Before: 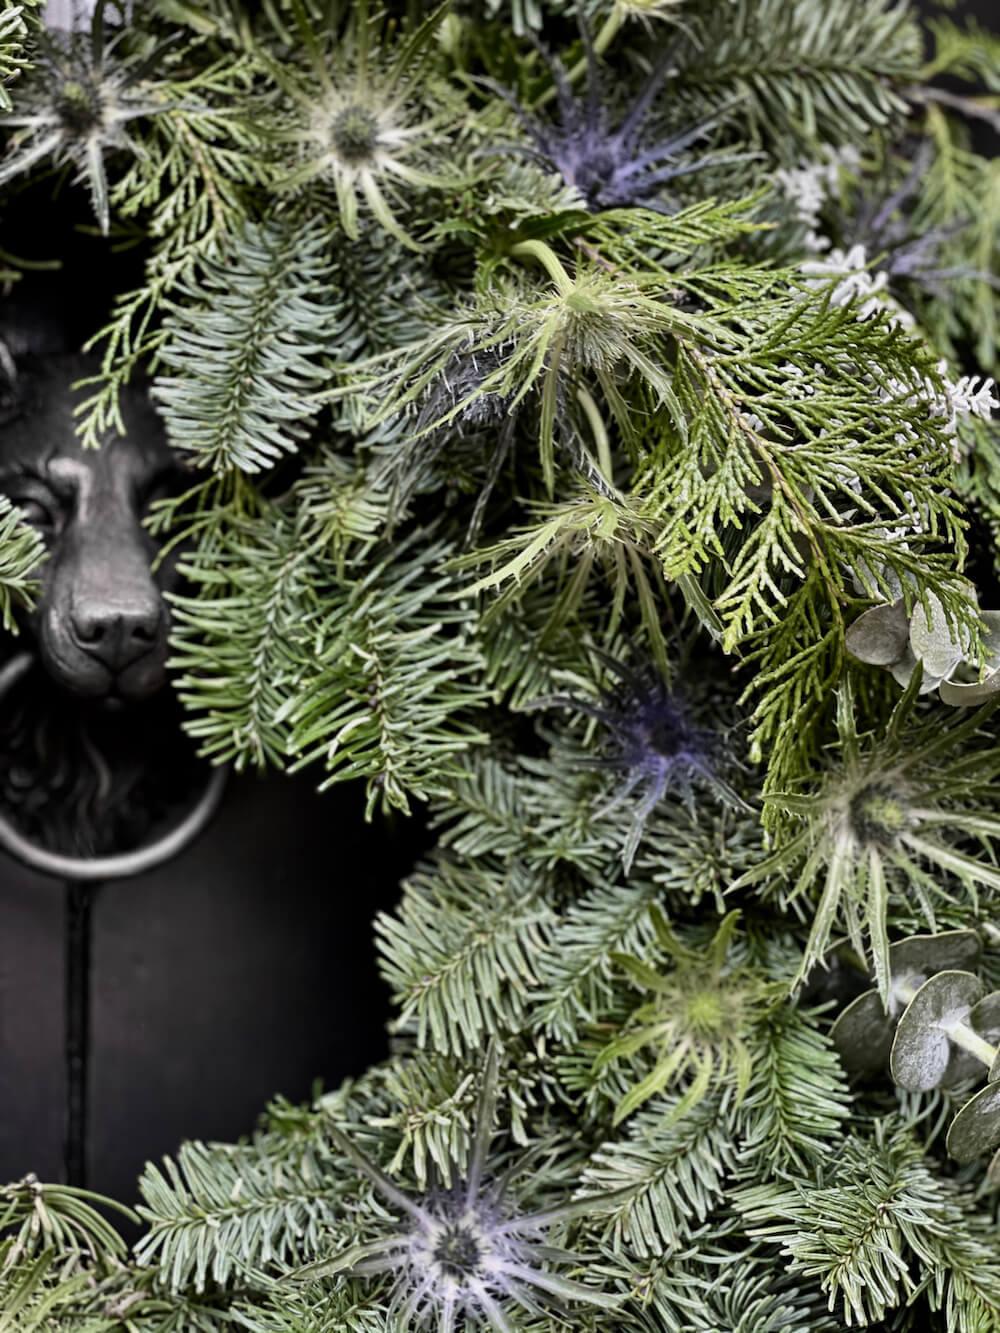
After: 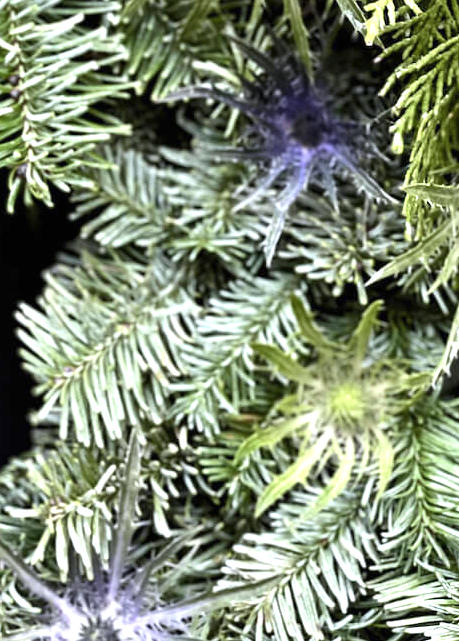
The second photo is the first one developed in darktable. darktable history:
color calibration: illuminant as shot in camera, x 0.358, y 0.373, temperature 4628.91 K
crop: left 35.899%, top 45.696%, right 18.135%, bottom 6.199%
exposure: black level correction 0, exposure 1.095 EV, compensate highlight preservation false
